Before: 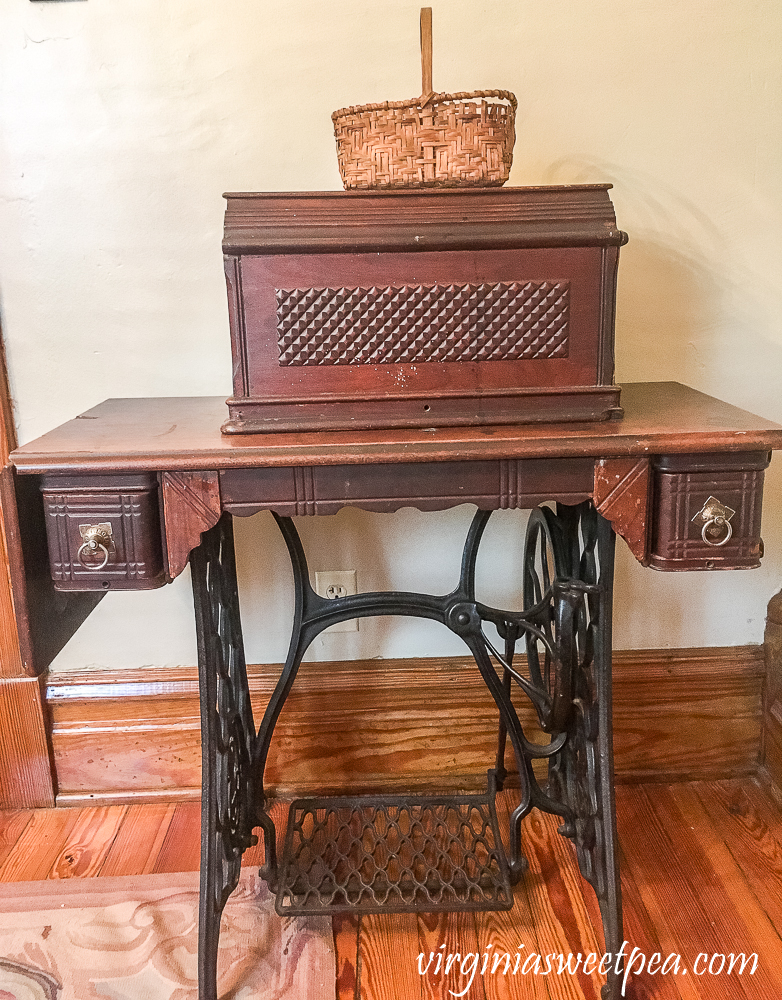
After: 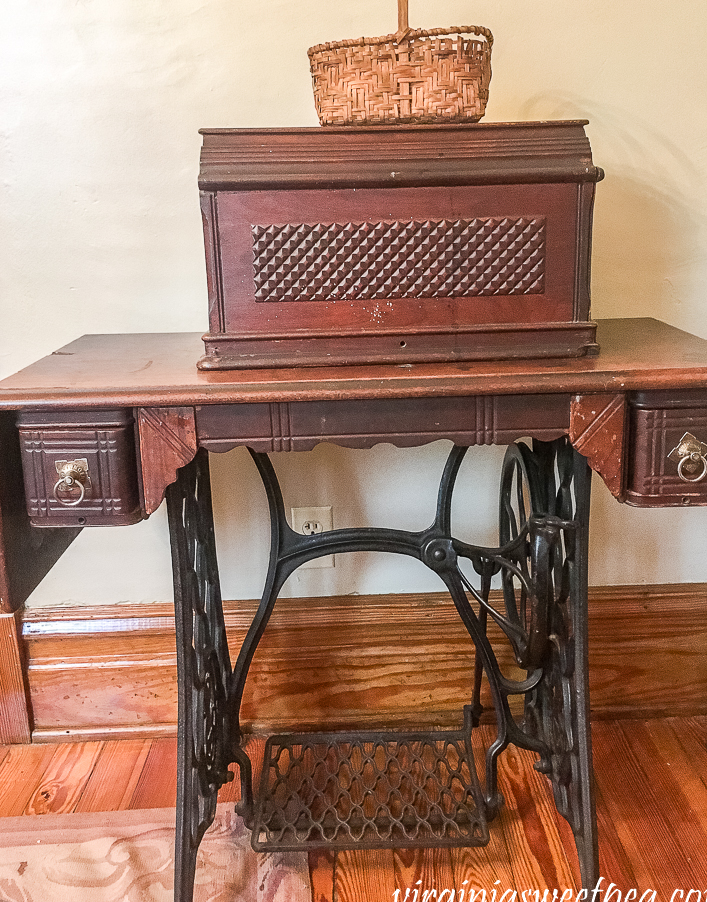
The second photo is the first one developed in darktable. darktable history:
crop: left 3.172%, top 6.45%, right 6.393%, bottom 3.276%
